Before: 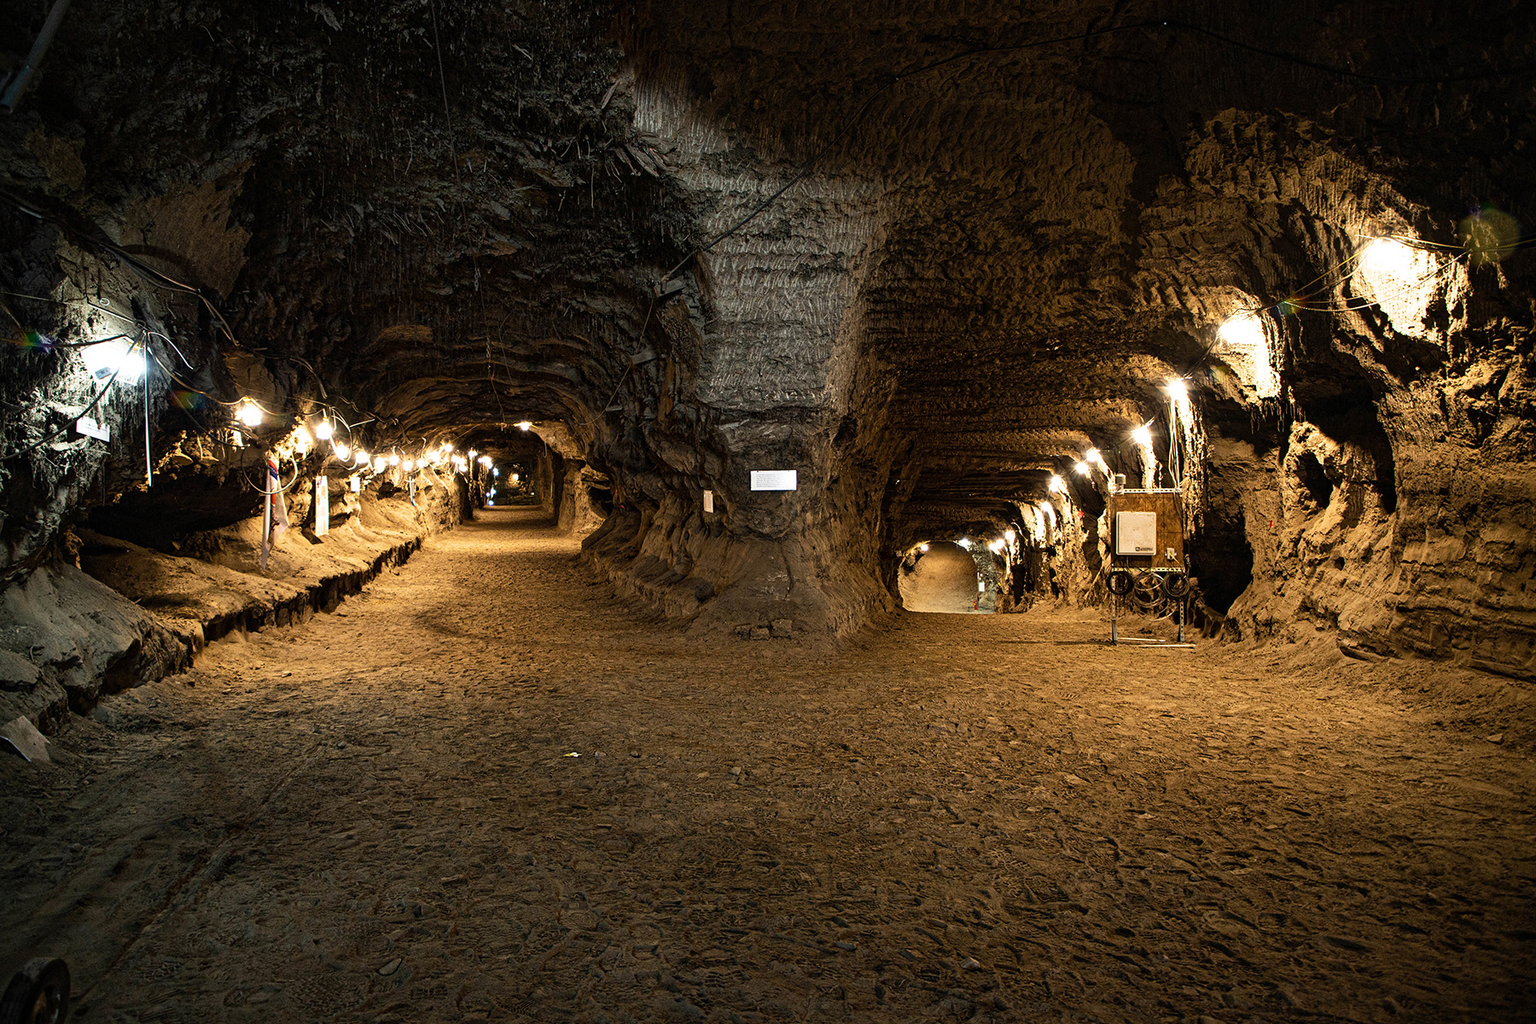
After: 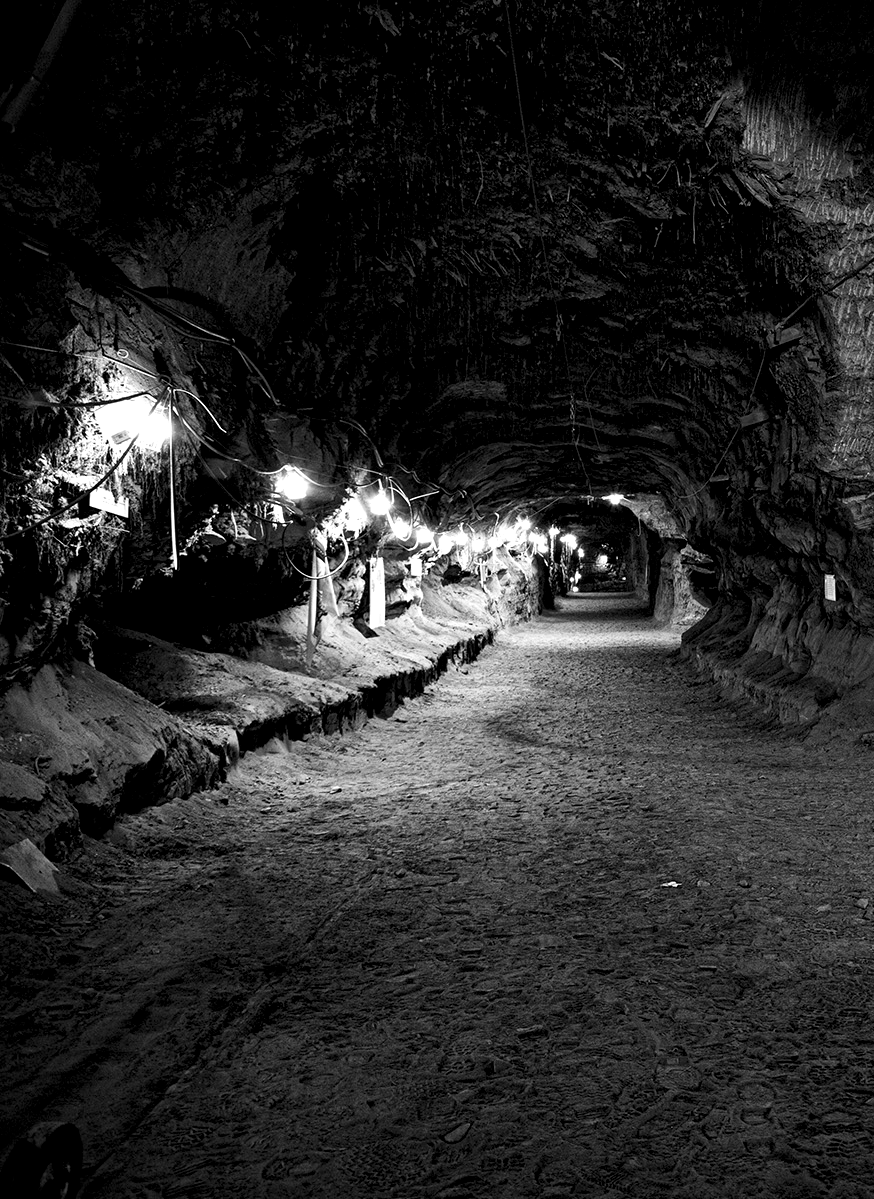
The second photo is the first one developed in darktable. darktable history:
levels: black 0.081%, levels [0.062, 0.494, 0.925]
color zones: curves: ch1 [(0, -0.014) (0.143, -0.013) (0.286, -0.013) (0.429, -0.016) (0.571, -0.019) (0.714, -0.015) (0.857, 0.002) (1, -0.014)]
crop and rotate: left 0.007%, top 0%, right 51.43%
